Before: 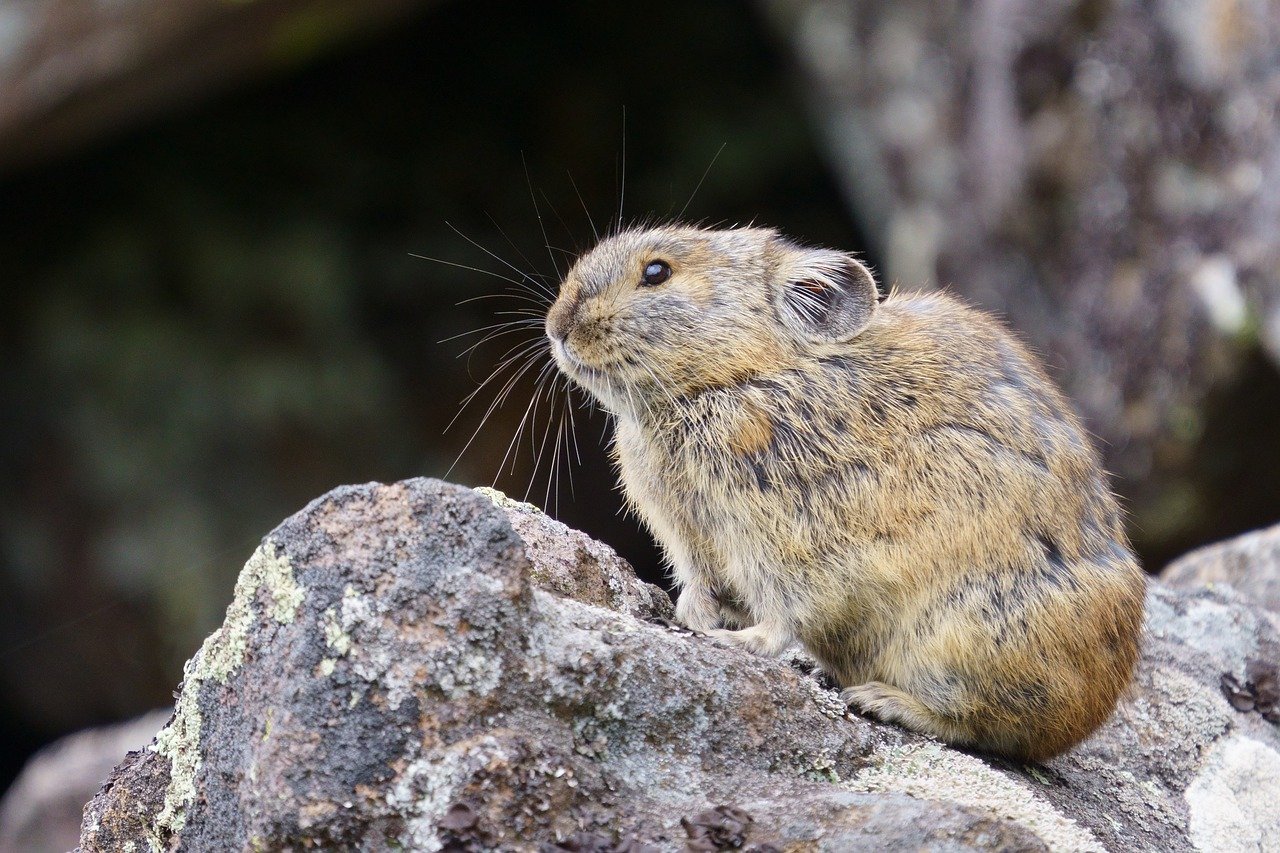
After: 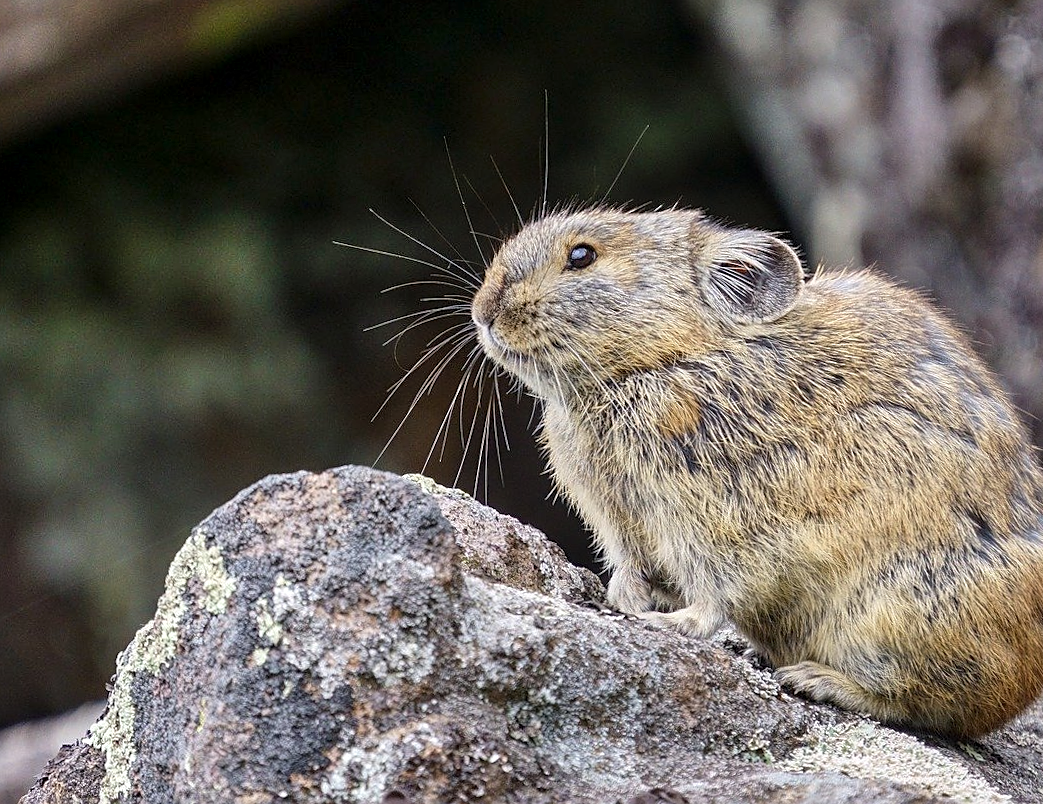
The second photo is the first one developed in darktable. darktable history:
sharpen: on, module defaults
local contrast: on, module defaults
shadows and highlights: low approximation 0.01, soften with gaussian
crop and rotate: angle 1.07°, left 4.464%, top 0.606%, right 11.787%, bottom 2.403%
